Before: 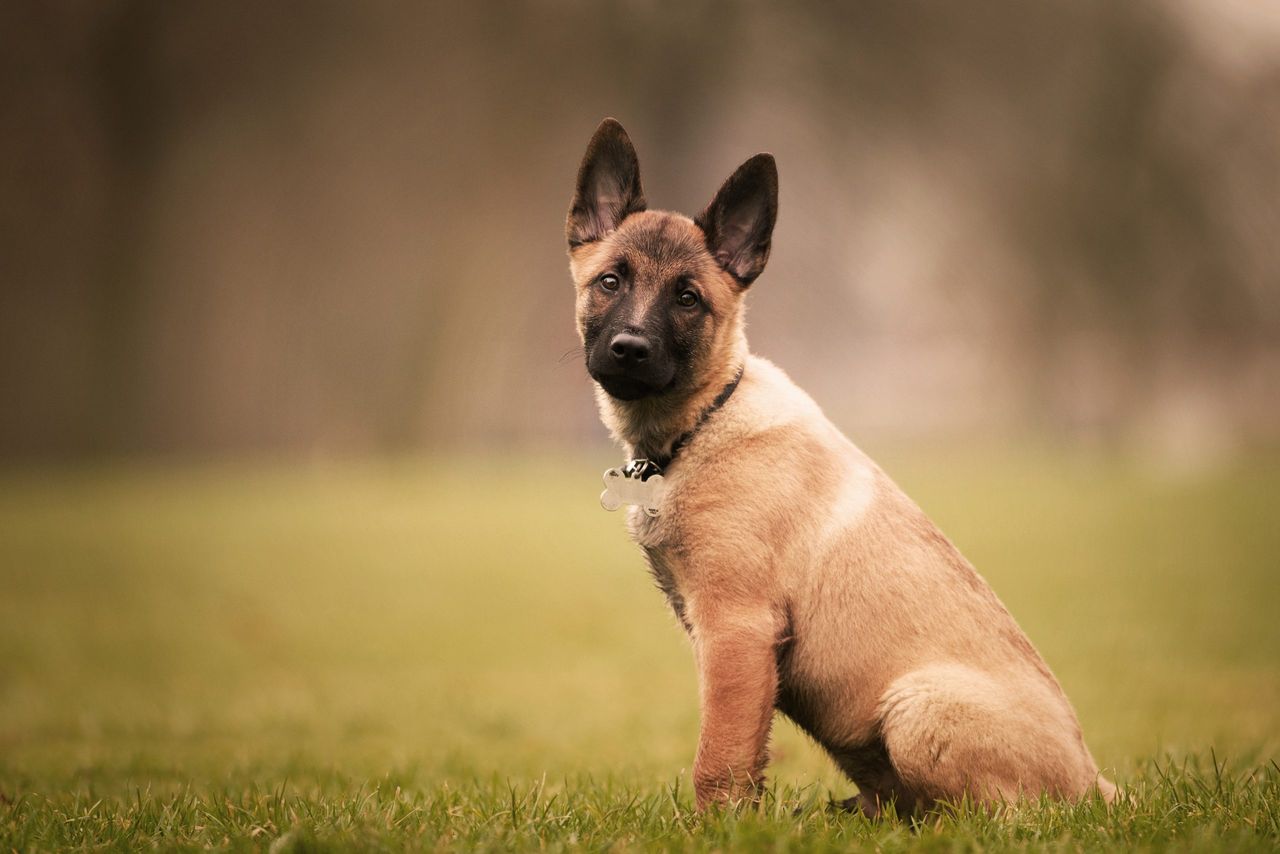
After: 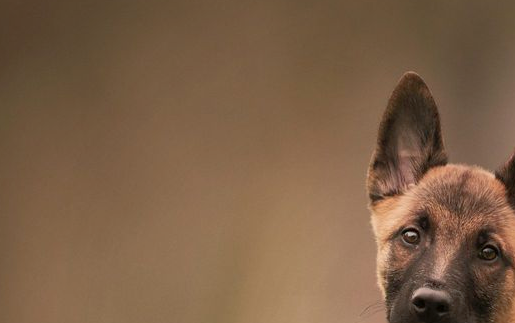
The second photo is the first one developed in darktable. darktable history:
shadows and highlights: on, module defaults
crop: left 15.601%, top 5.434%, right 44.113%, bottom 56.736%
